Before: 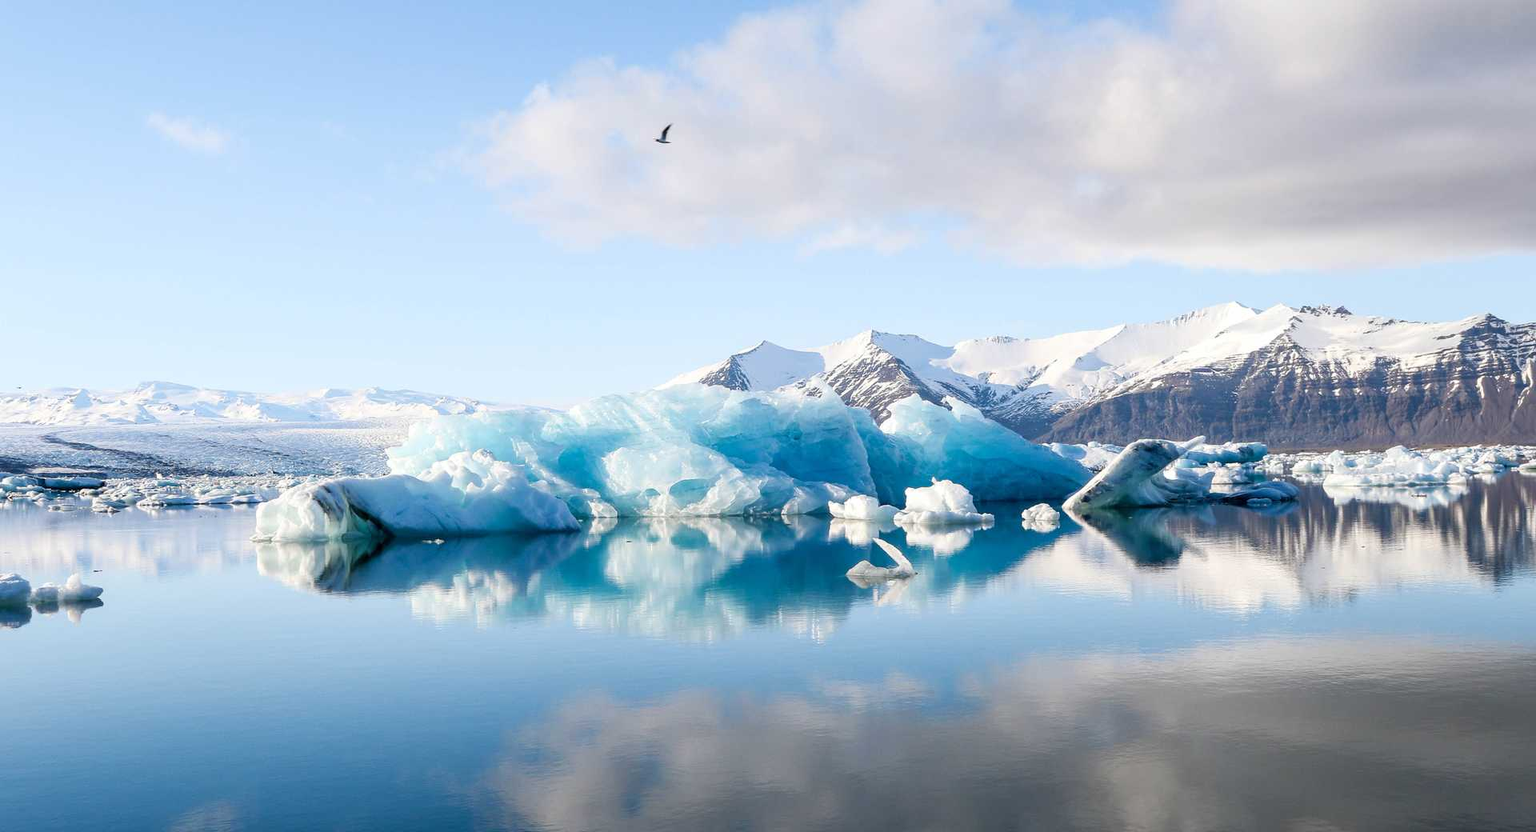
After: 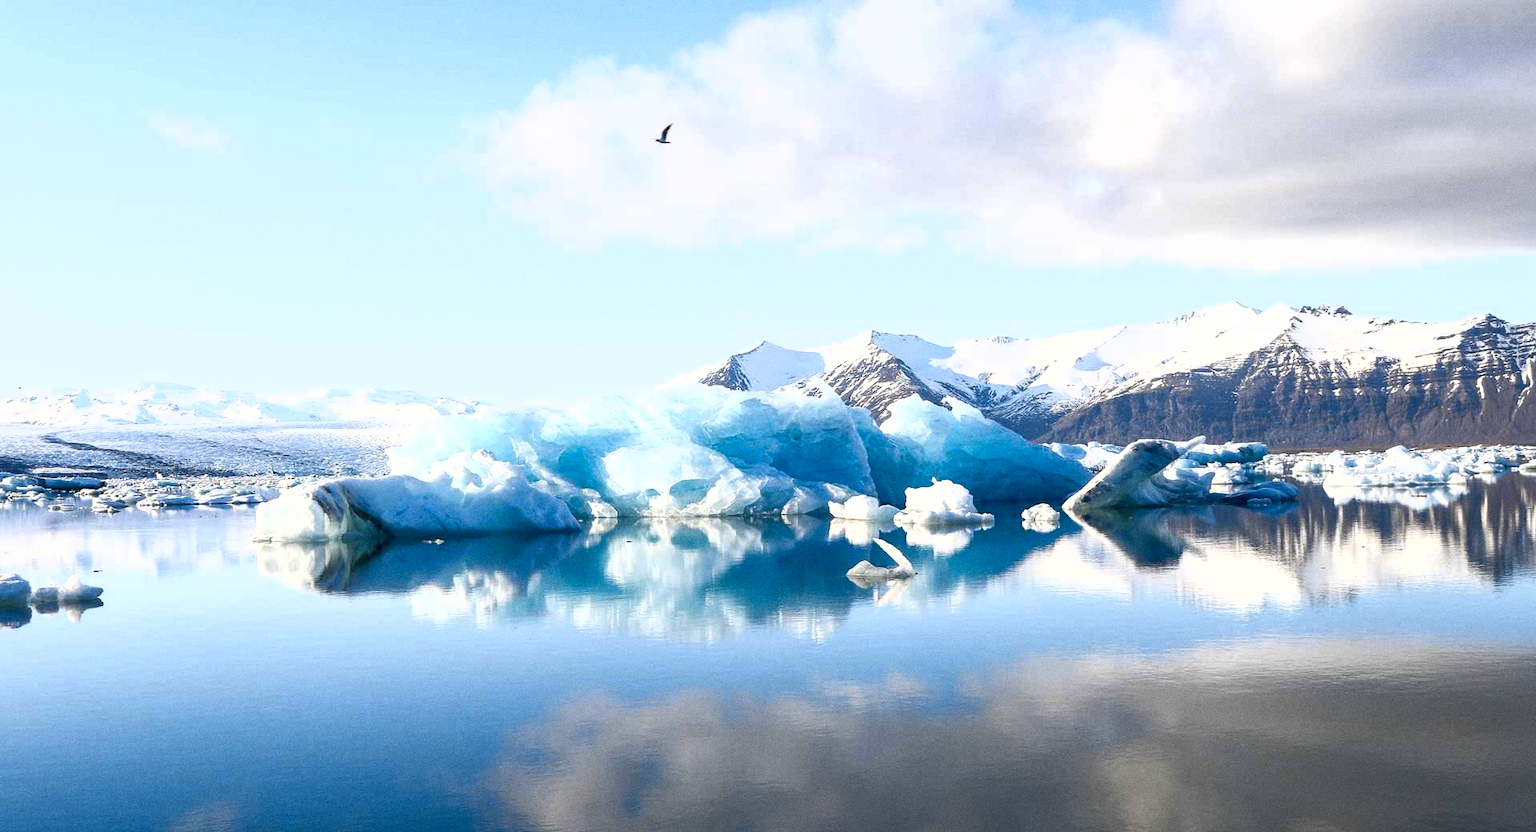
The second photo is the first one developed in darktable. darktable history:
grain: coarseness 0.09 ISO
tone curve: curves: ch0 [(0, 0.081) (0.483, 0.453) (0.881, 0.992)]
color contrast: green-magenta contrast 0.85, blue-yellow contrast 1.25, unbound 0
